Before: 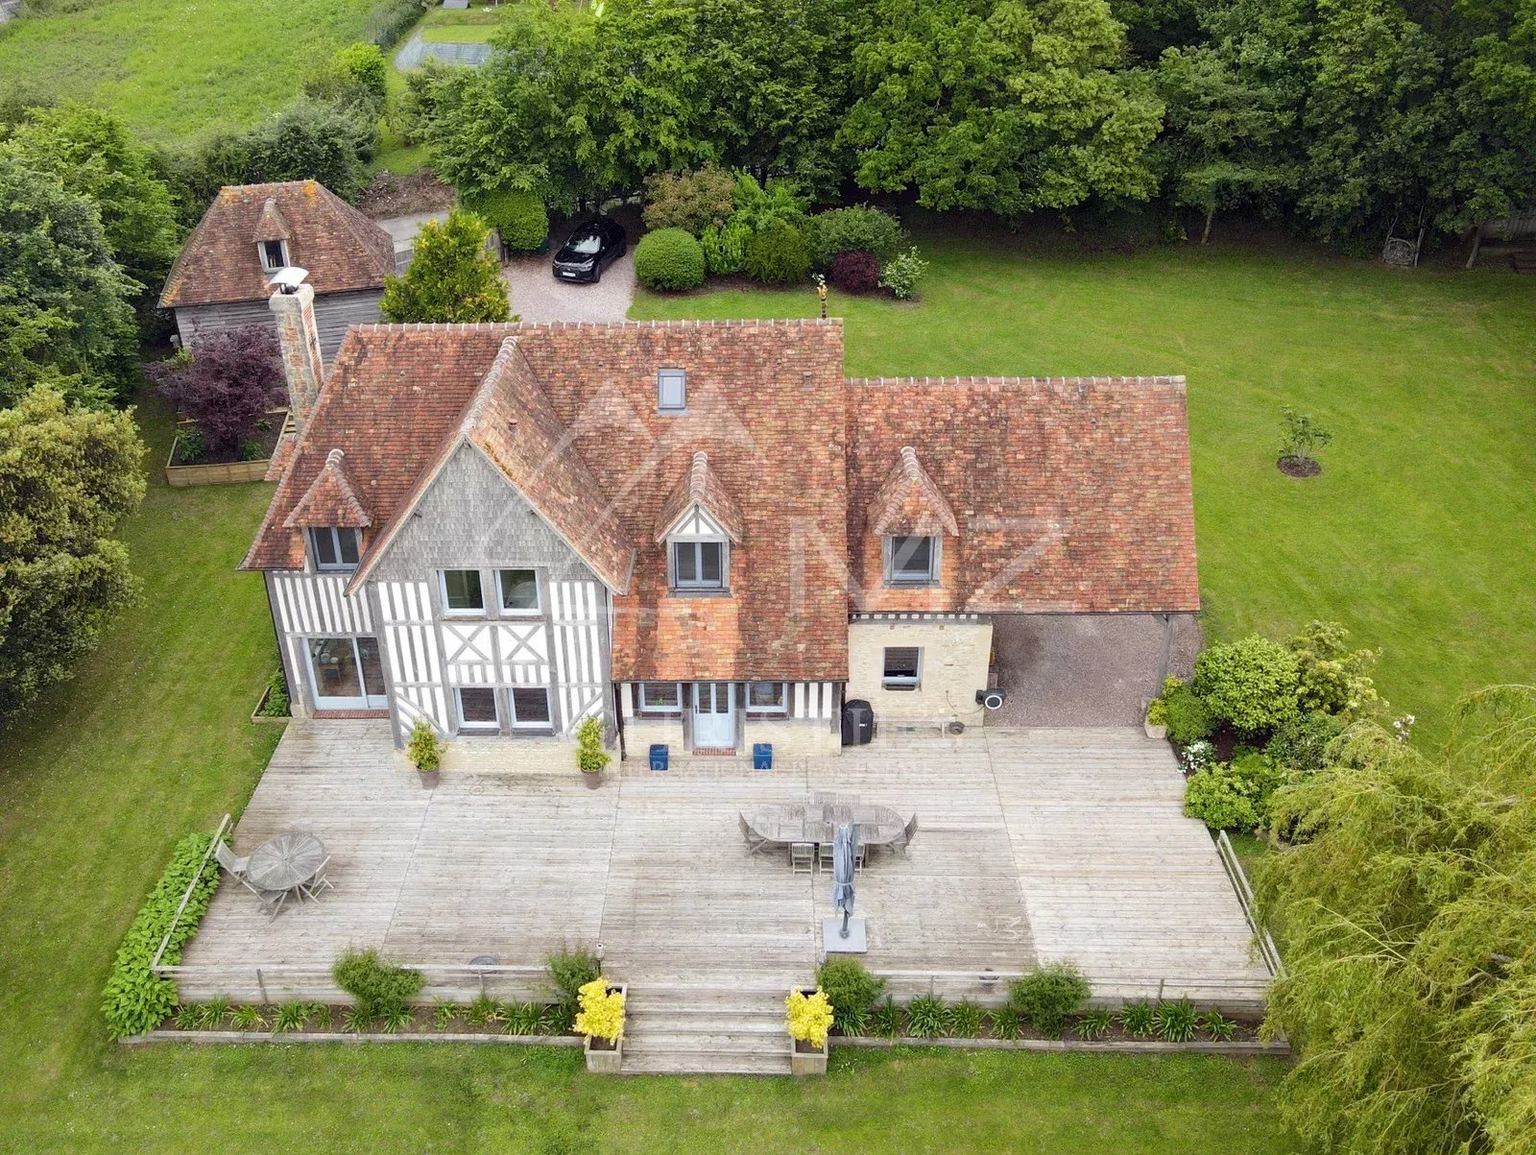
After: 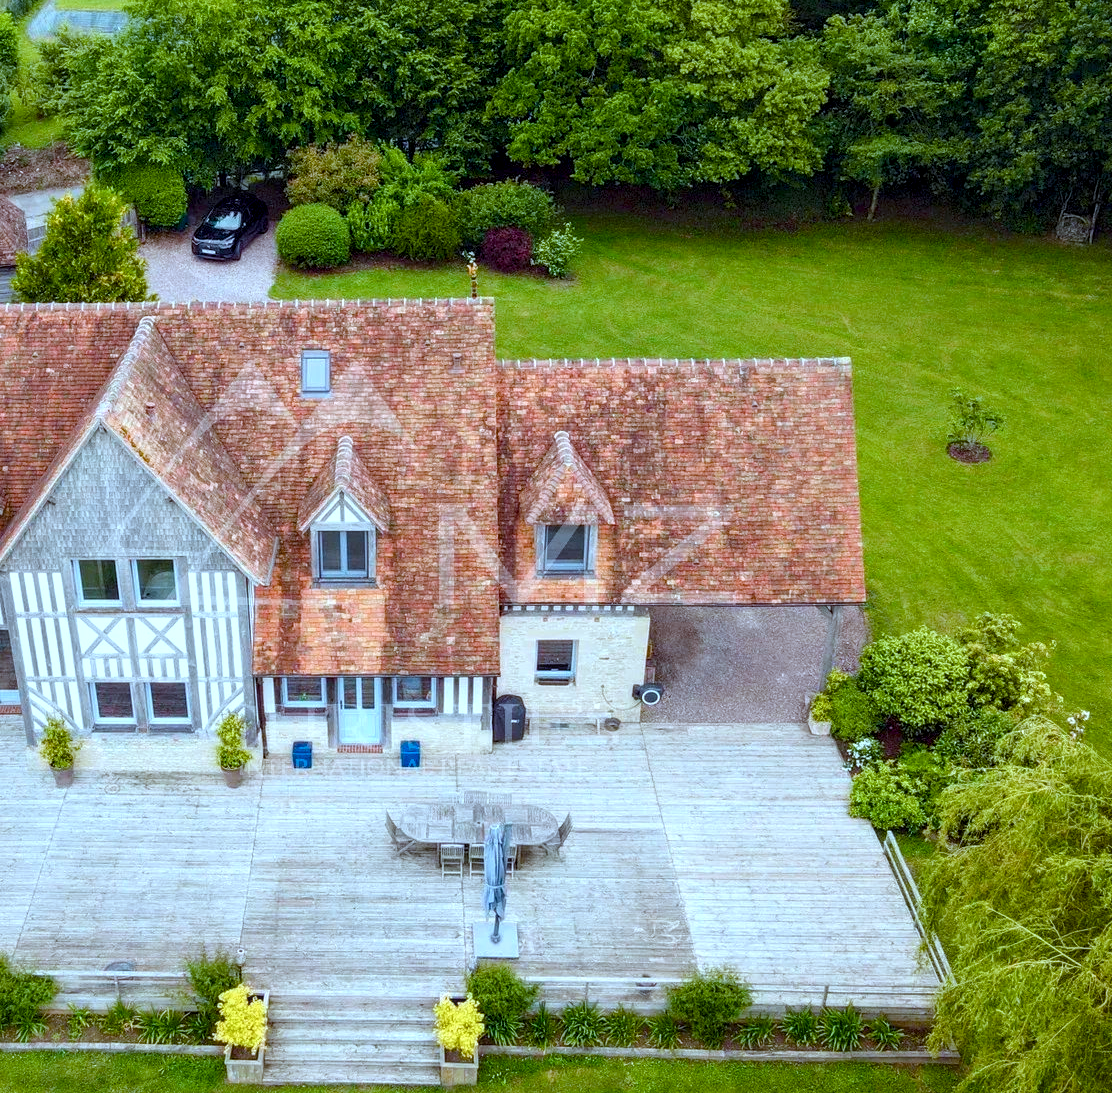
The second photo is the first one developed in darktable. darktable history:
local contrast: detail 130%
color correction: highlights a* -9.35, highlights b* -23.15
tone equalizer: on, module defaults
color balance rgb: perceptual saturation grading › global saturation 20%, perceptual saturation grading › highlights -25%, perceptual saturation grading › shadows 50.52%, global vibrance 40.24%
crop and rotate: left 24.034%, top 2.838%, right 6.406%, bottom 6.299%
